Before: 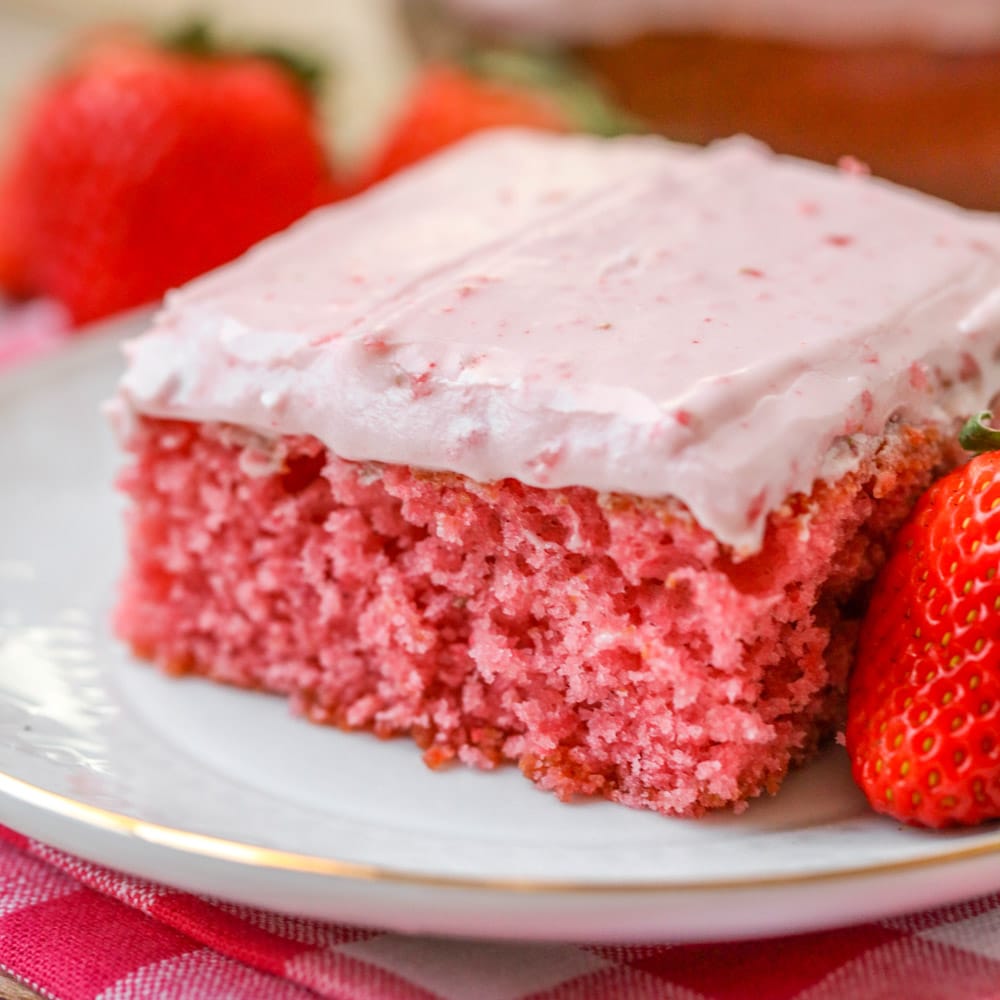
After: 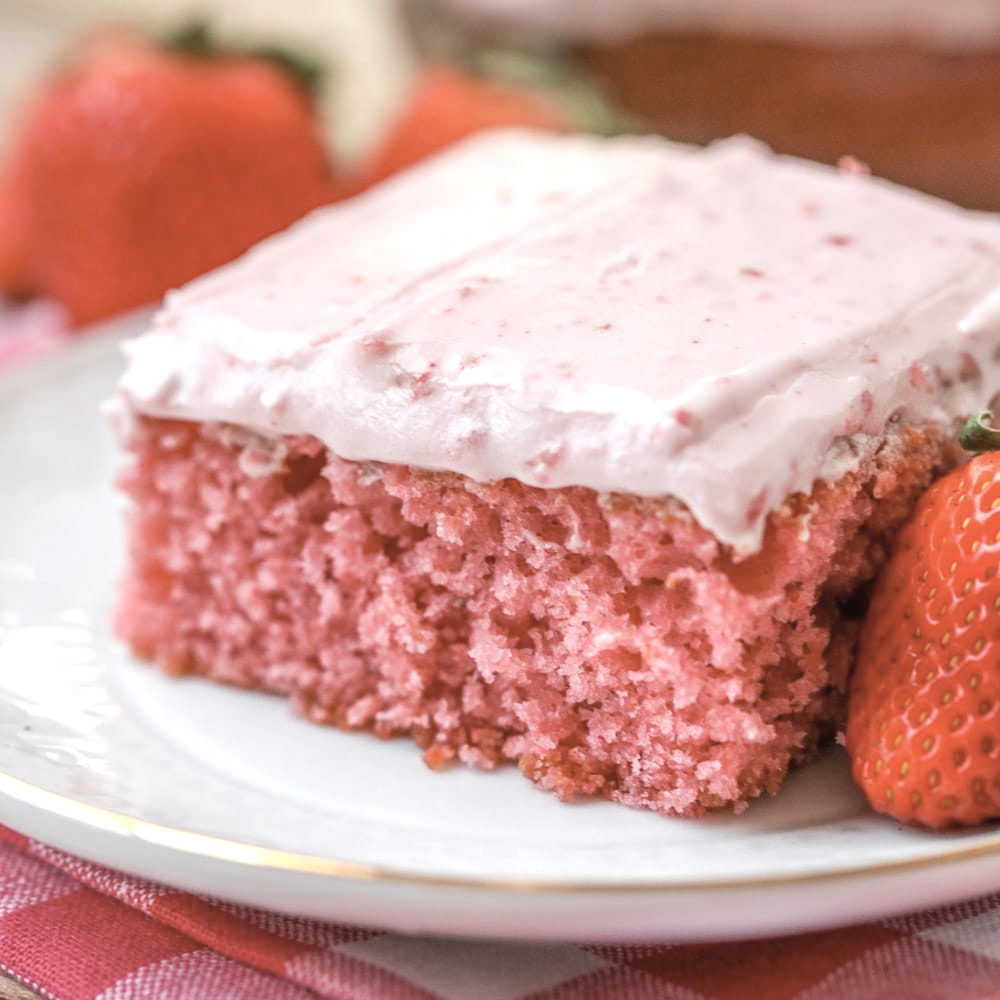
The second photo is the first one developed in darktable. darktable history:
tone equalizer: -8 EV -0.436 EV, -7 EV -0.383 EV, -6 EV -0.305 EV, -5 EV -0.251 EV, -3 EV 0.196 EV, -2 EV 0.363 EV, -1 EV 0.393 EV, +0 EV 0.428 EV
base curve: curves: ch0 [(0, 0) (0.303, 0.277) (1, 1)], preserve colors none
contrast brightness saturation: contrast -0.047, saturation -0.39
